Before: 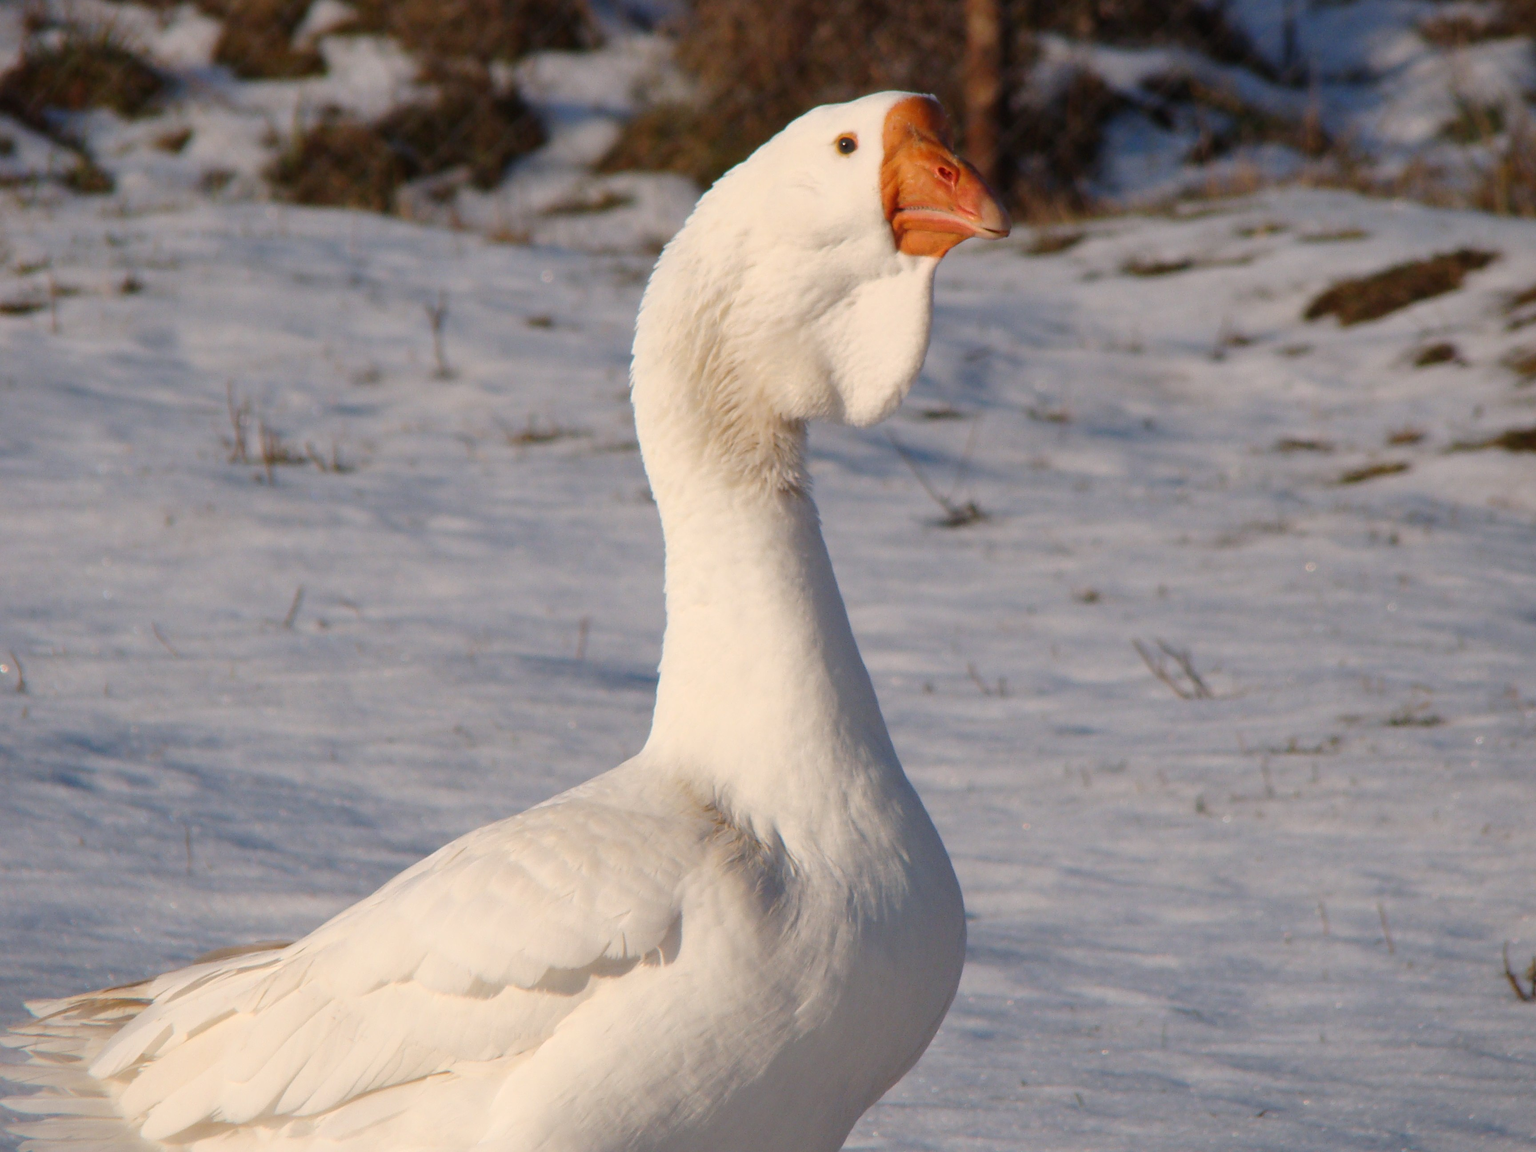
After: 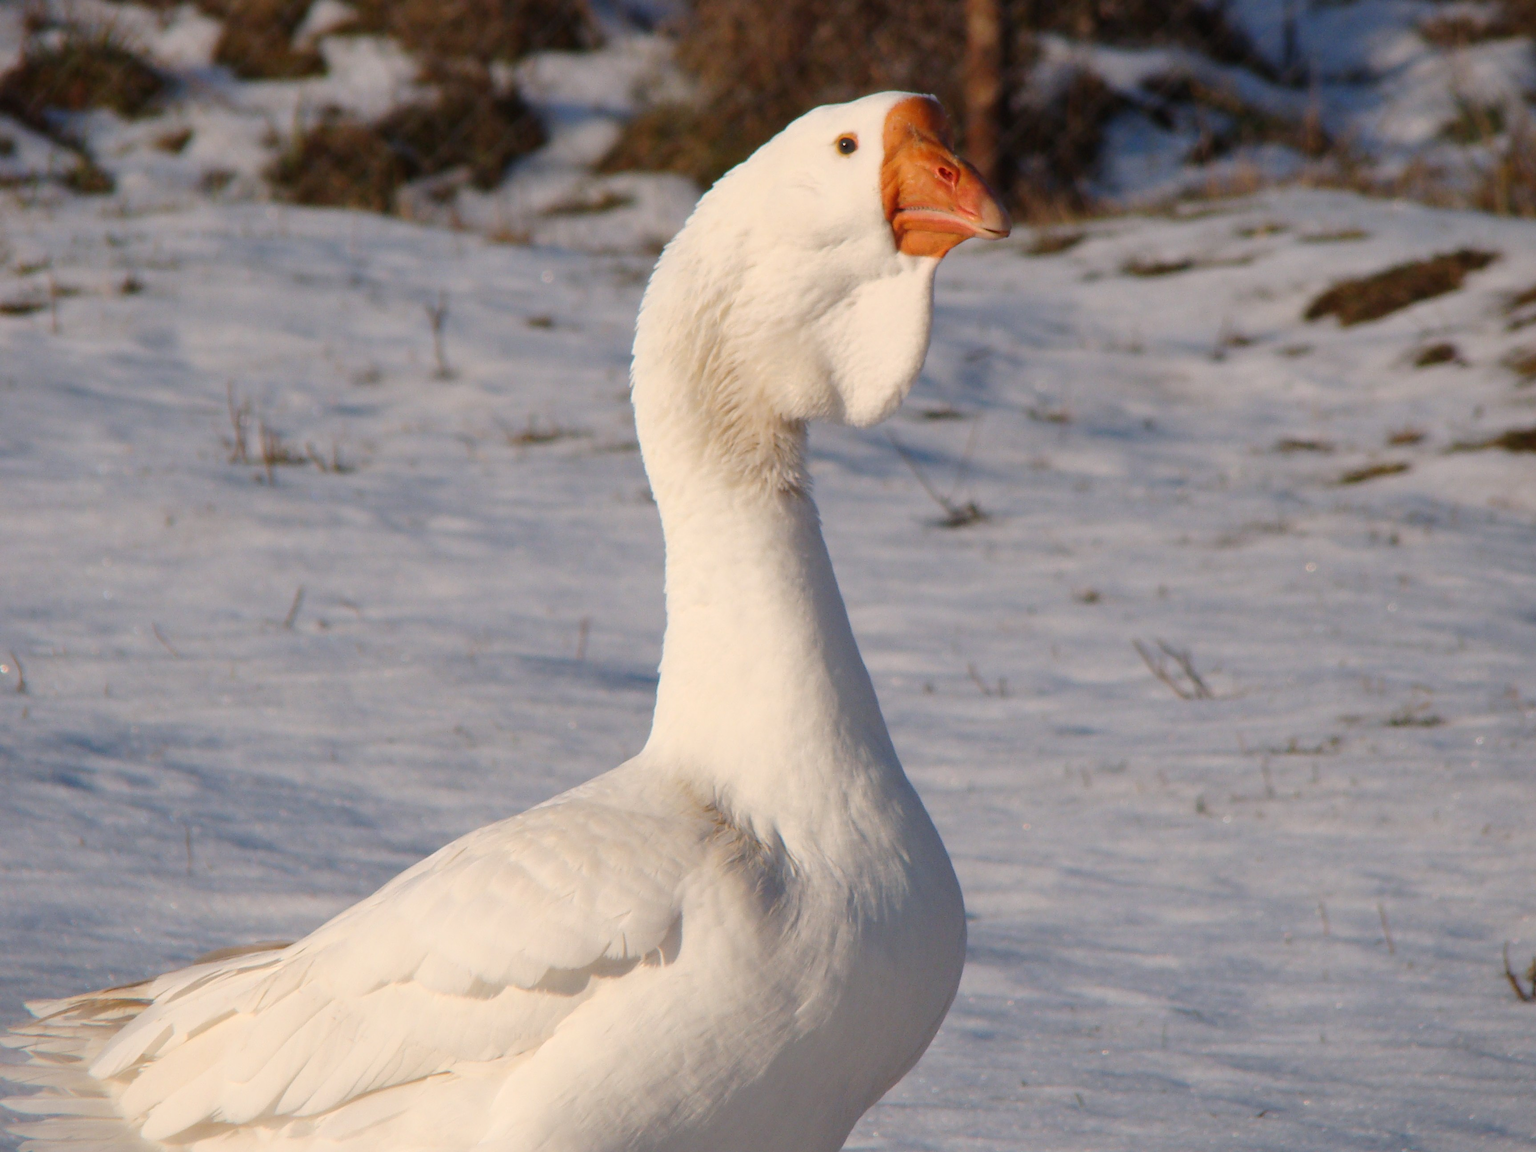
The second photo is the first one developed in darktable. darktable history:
base curve: curves: ch0 [(0, 0) (0.283, 0.295) (1, 1)]
